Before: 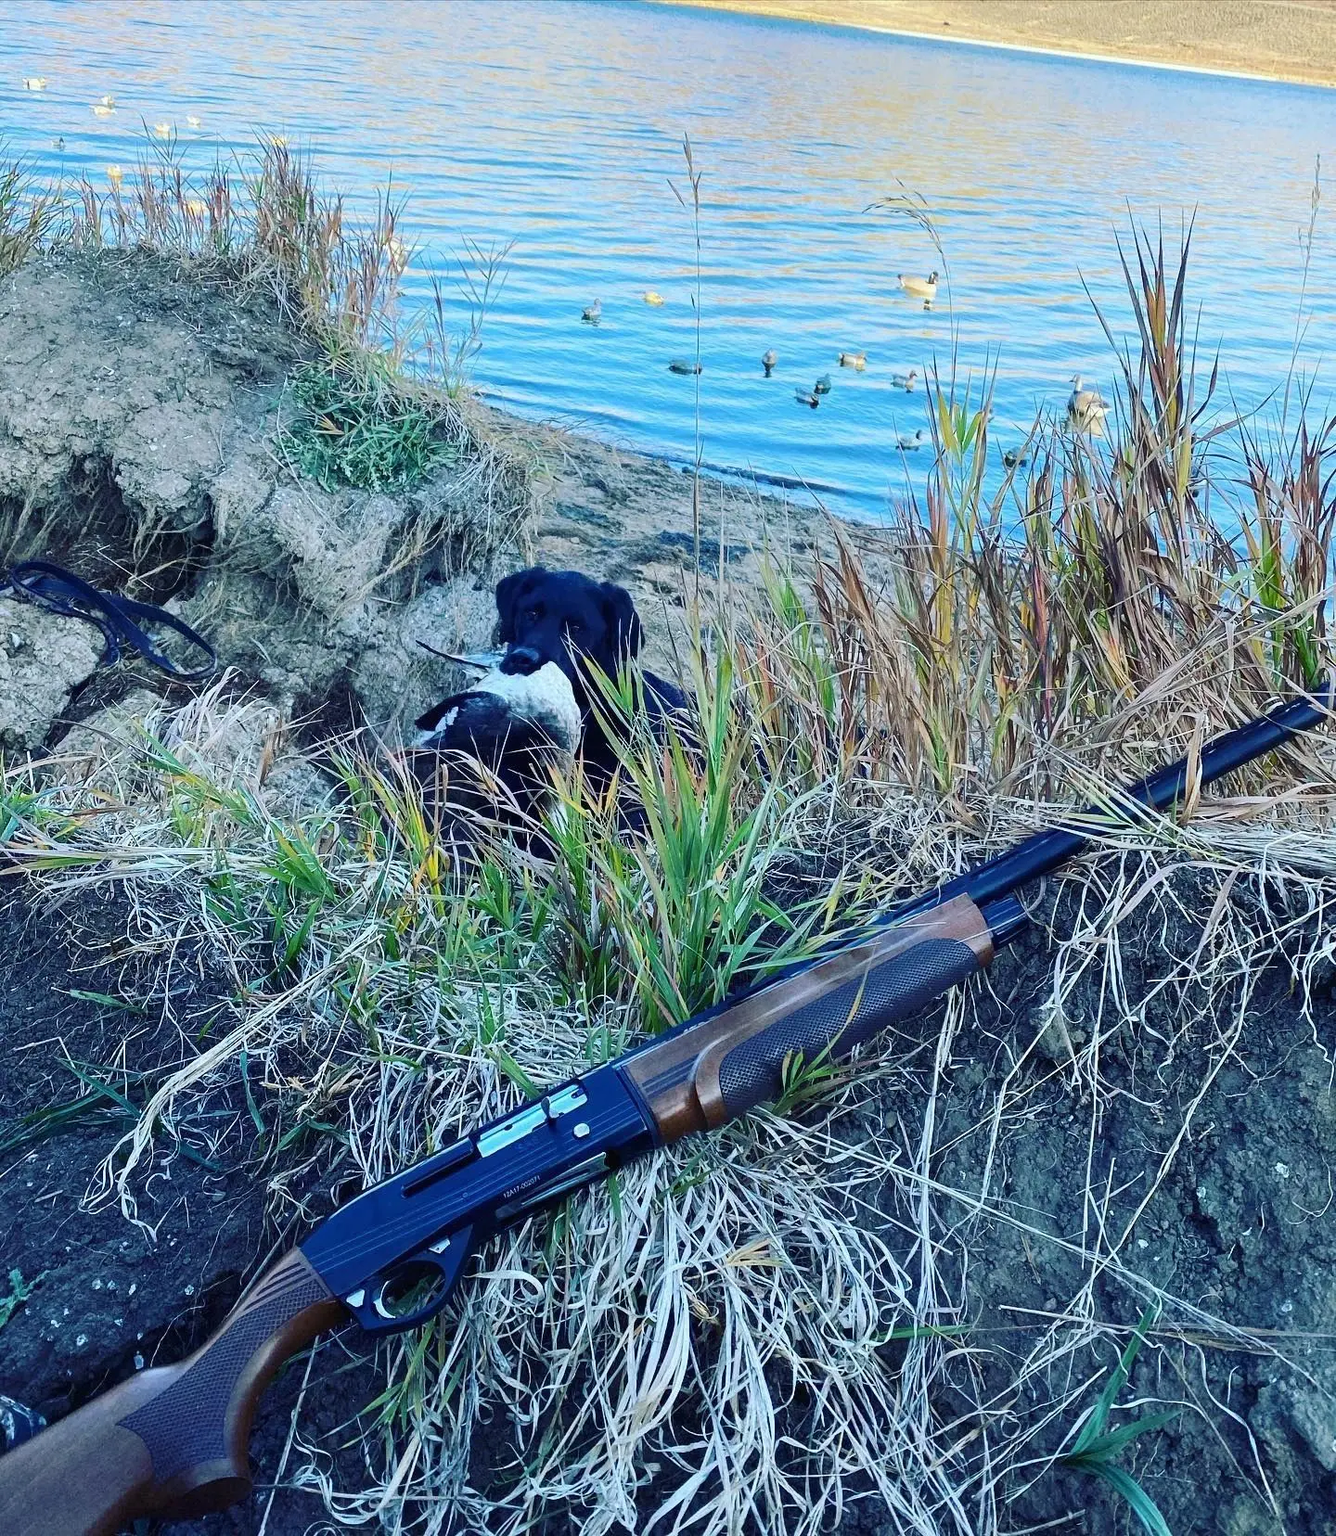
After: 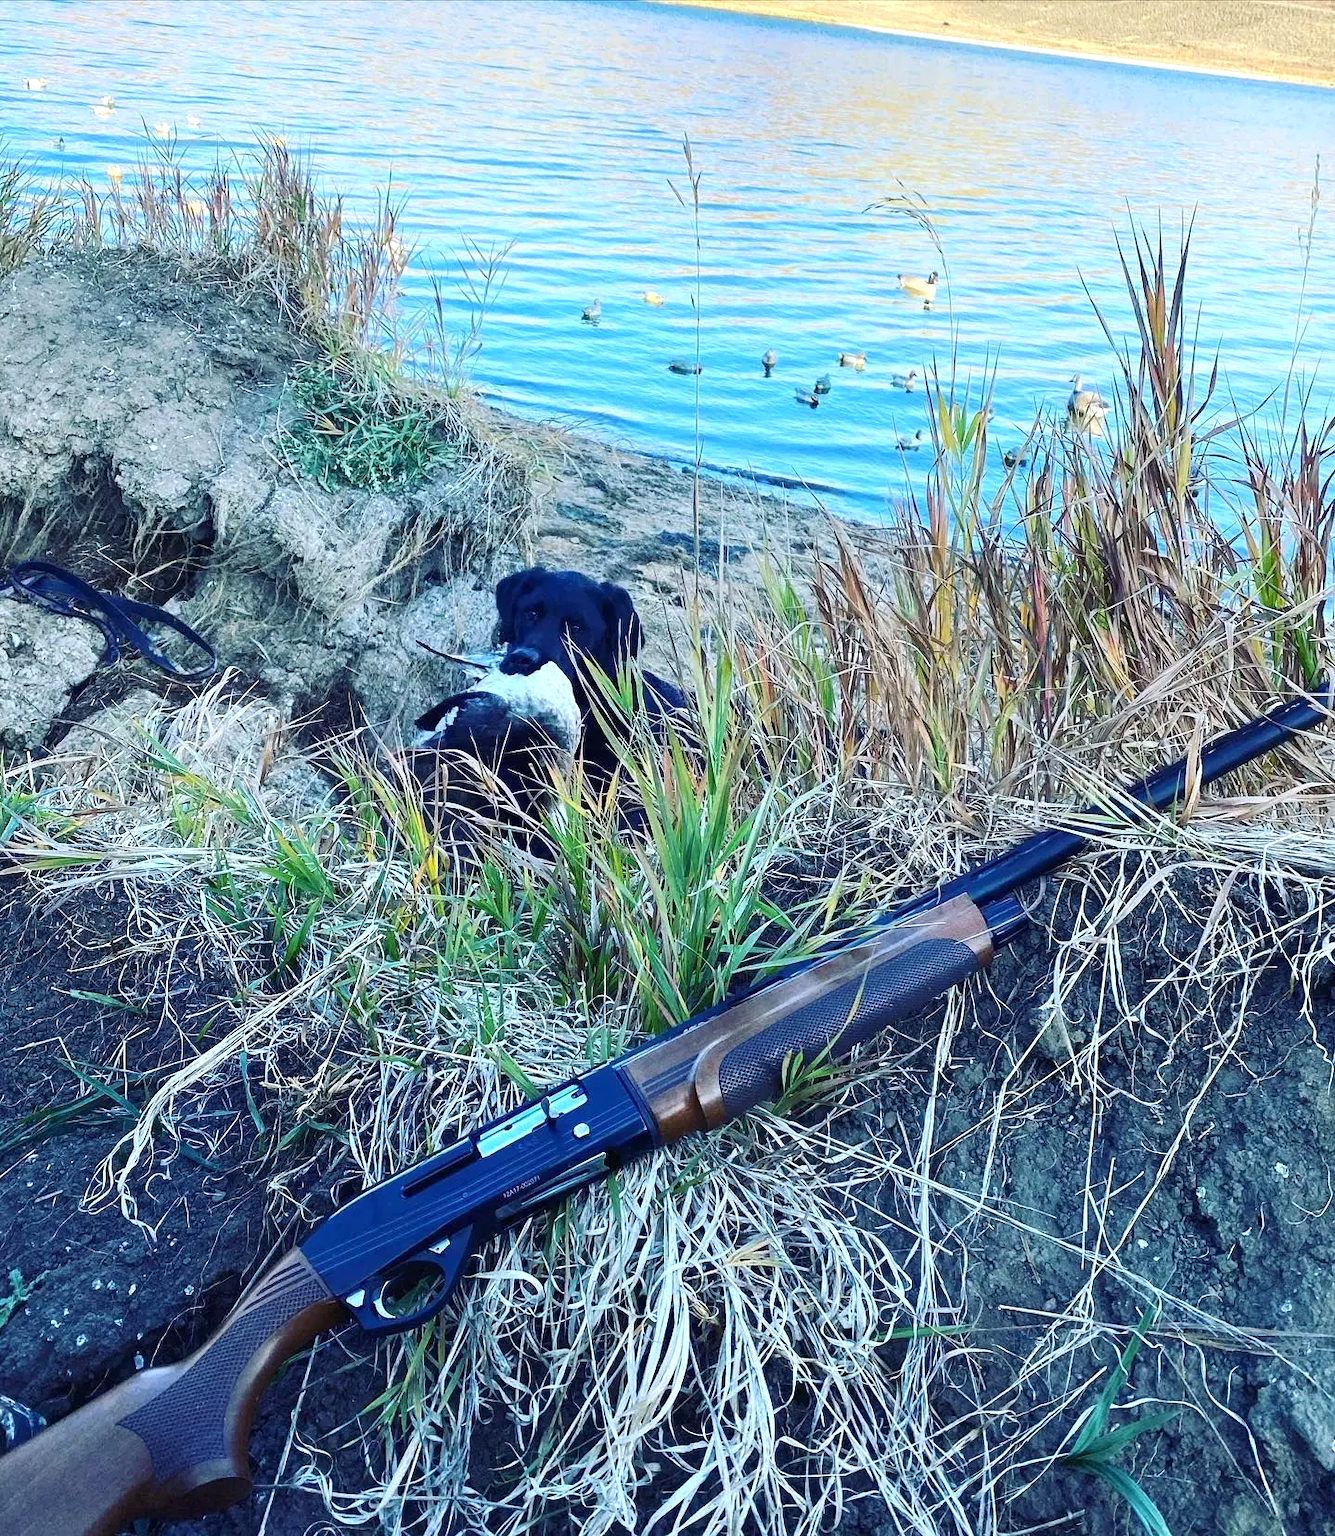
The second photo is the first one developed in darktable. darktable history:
exposure: exposure 0.369 EV, compensate exposure bias true, compensate highlight preservation false
